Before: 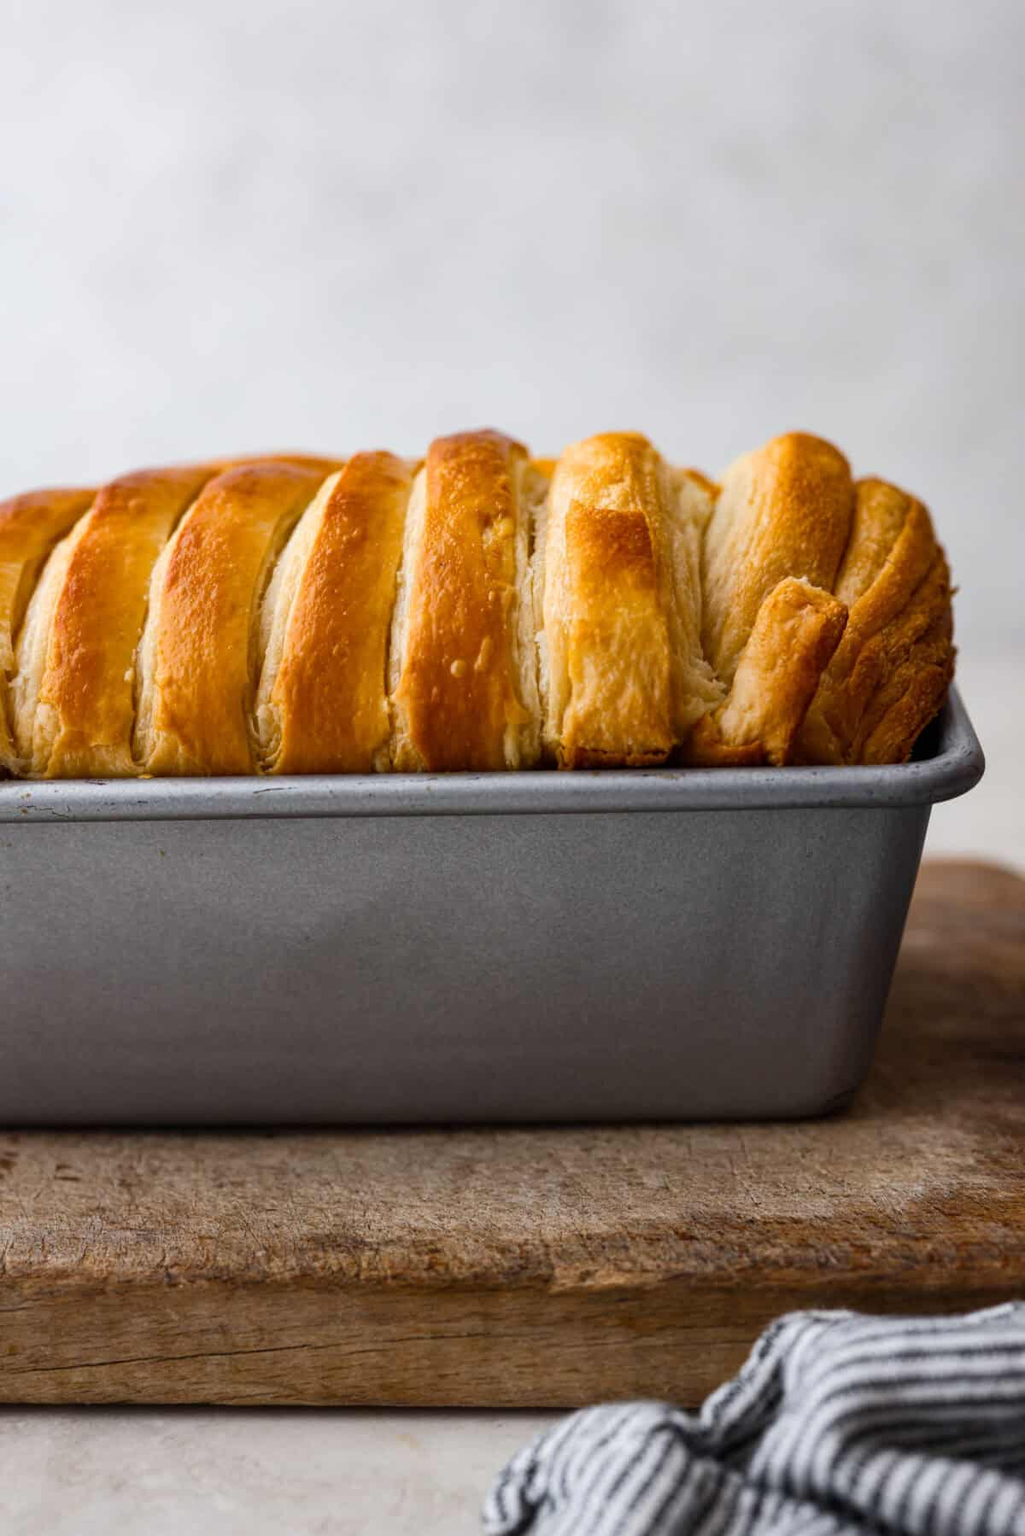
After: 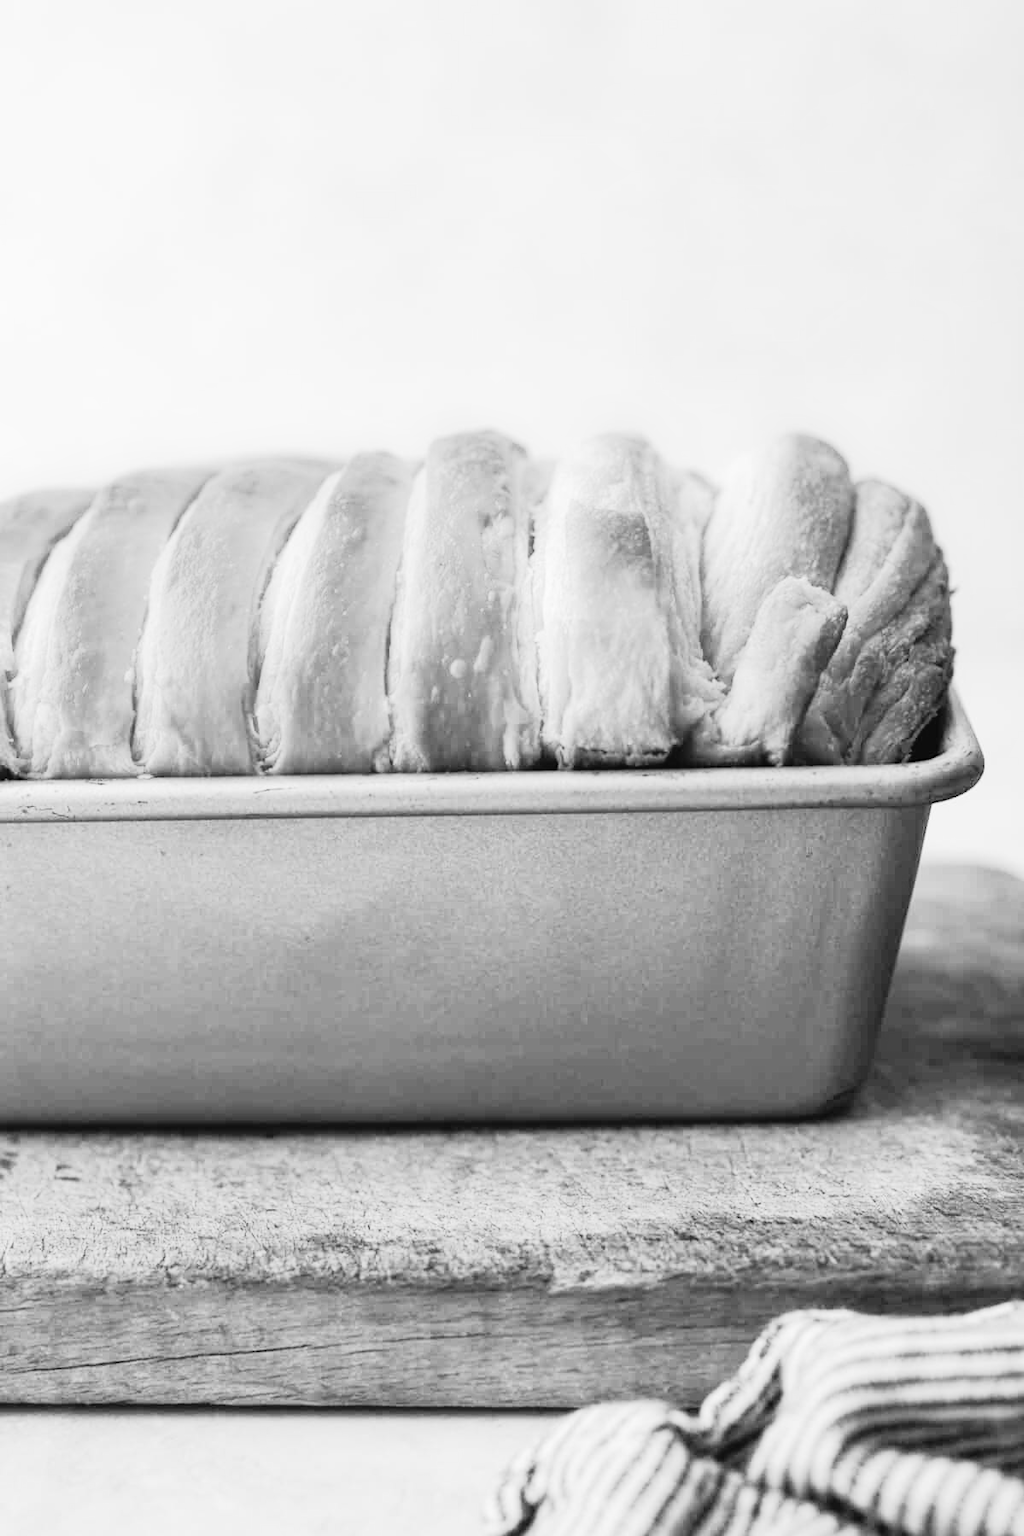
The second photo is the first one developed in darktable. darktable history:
monochrome: a -35.87, b 49.73, size 1.7
contrast brightness saturation: contrast 0.2, brightness 0.16, saturation 0.22
exposure: black level correction 0, exposure 1.173 EV, compensate exposure bias true, compensate highlight preservation false
sharpen: radius 2.883, amount 0.868, threshold 47.523
tone curve: curves: ch0 [(0, 0.022) (0.114, 0.088) (0.282, 0.316) (0.446, 0.511) (0.613, 0.693) (0.786, 0.843) (0.999, 0.949)]; ch1 [(0, 0) (0.395, 0.343) (0.463, 0.427) (0.486, 0.474) (0.503, 0.5) (0.535, 0.522) (0.555, 0.546) (0.594, 0.614) (0.755, 0.793) (1, 1)]; ch2 [(0, 0) (0.369, 0.388) (0.449, 0.431) (0.501, 0.5) (0.528, 0.517) (0.561, 0.59) (0.612, 0.646) (0.697, 0.721) (1, 1)], color space Lab, independent channels, preserve colors none
